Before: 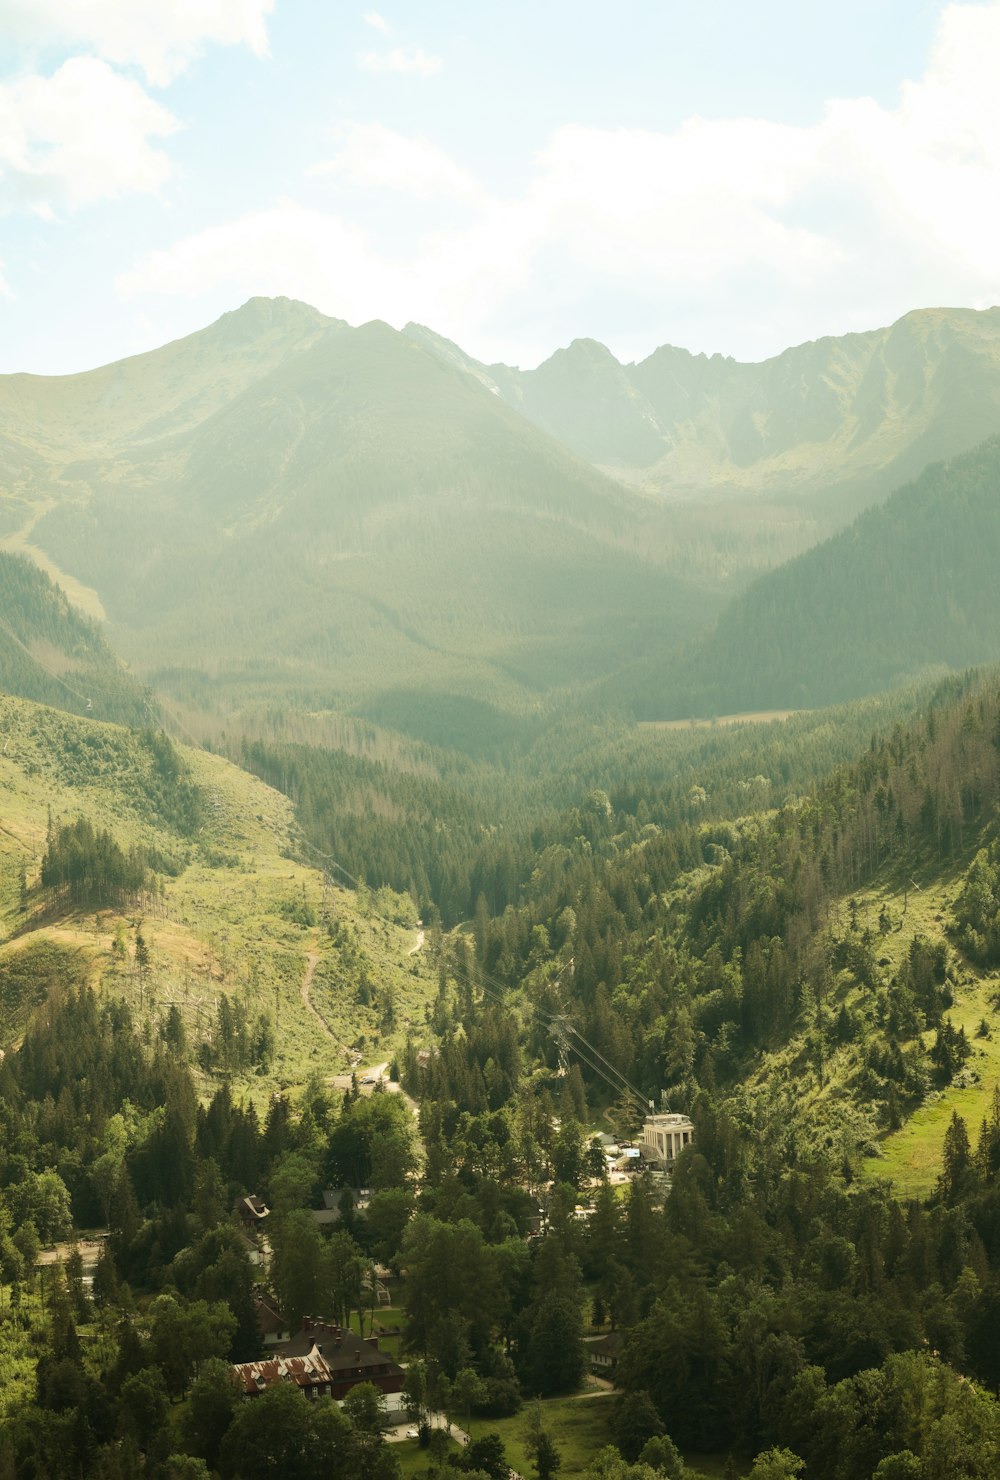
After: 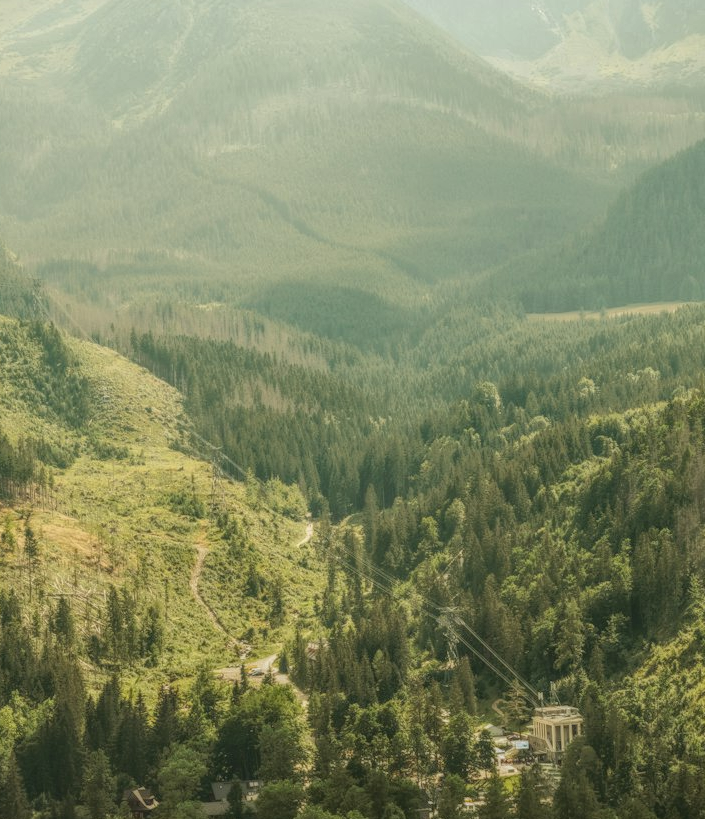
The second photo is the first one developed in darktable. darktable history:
crop: left 11.123%, top 27.61%, right 18.3%, bottom 17.034%
local contrast: highlights 20%, shadows 30%, detail 200%, midtone range 0.2
contrast brightness saturation: contrast -0.11
